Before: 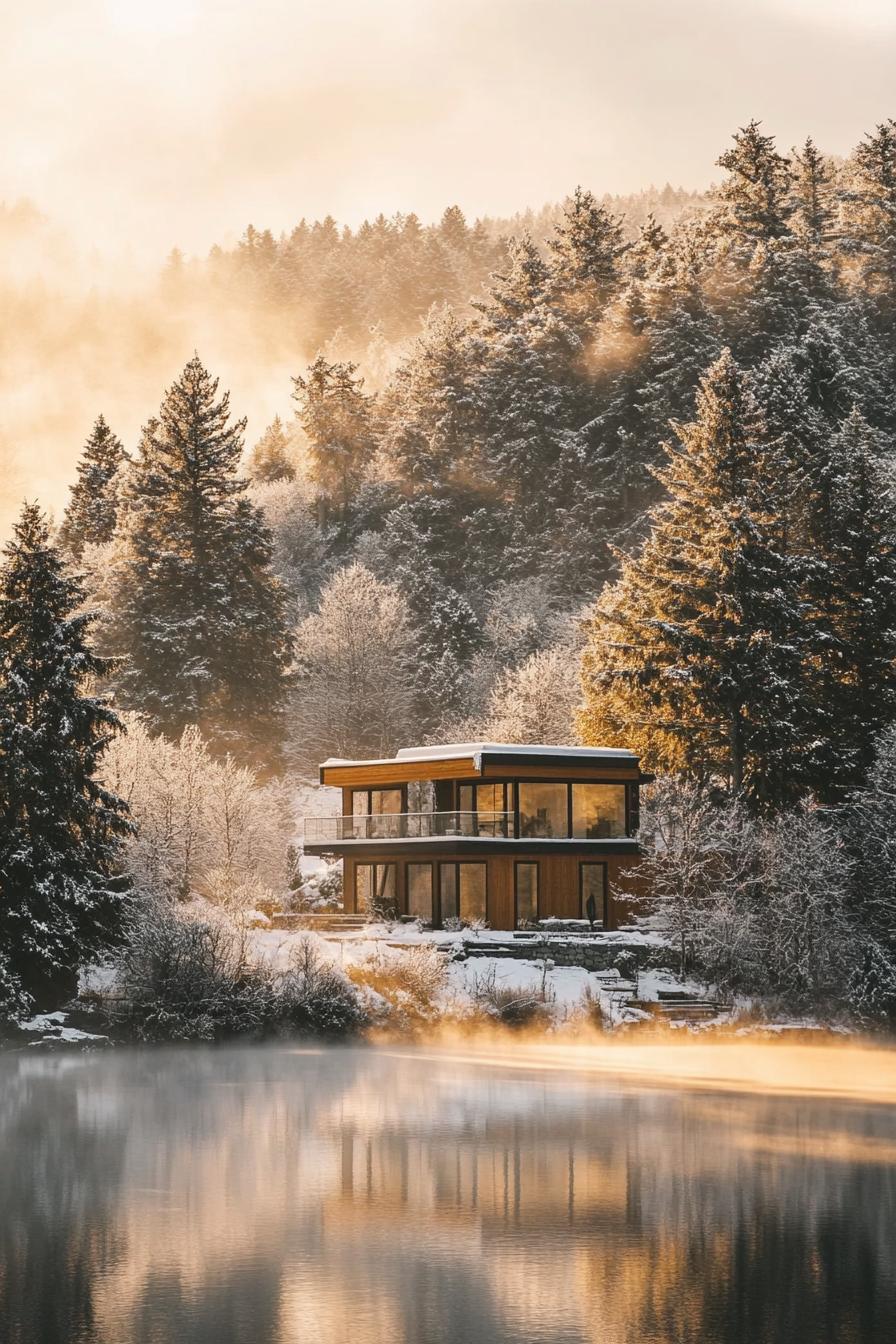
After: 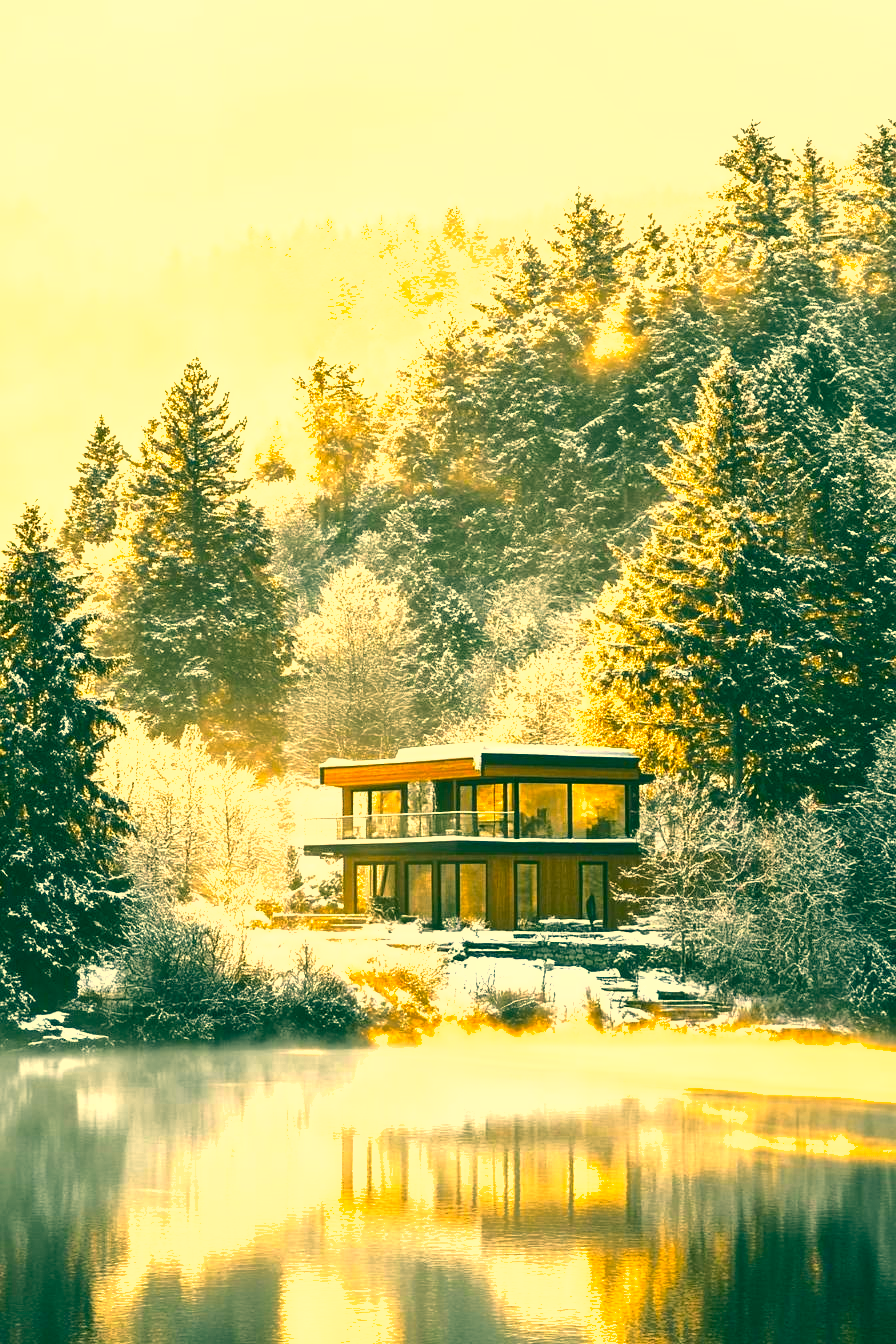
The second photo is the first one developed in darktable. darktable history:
exposure: black level correction 0, exposure 1.45 EV, compensate exposure bias true, compensate highlight preservation false
shadows and highlights: on, module defaults
contrast brightness saturation: contrast 0.19, brightness -0.11, saturation 0.21
color correction: highlights a* 1.83, highlights b* 34.02, shadows a* -36.68, shadows b* -5.48
white balance: emerald 1
